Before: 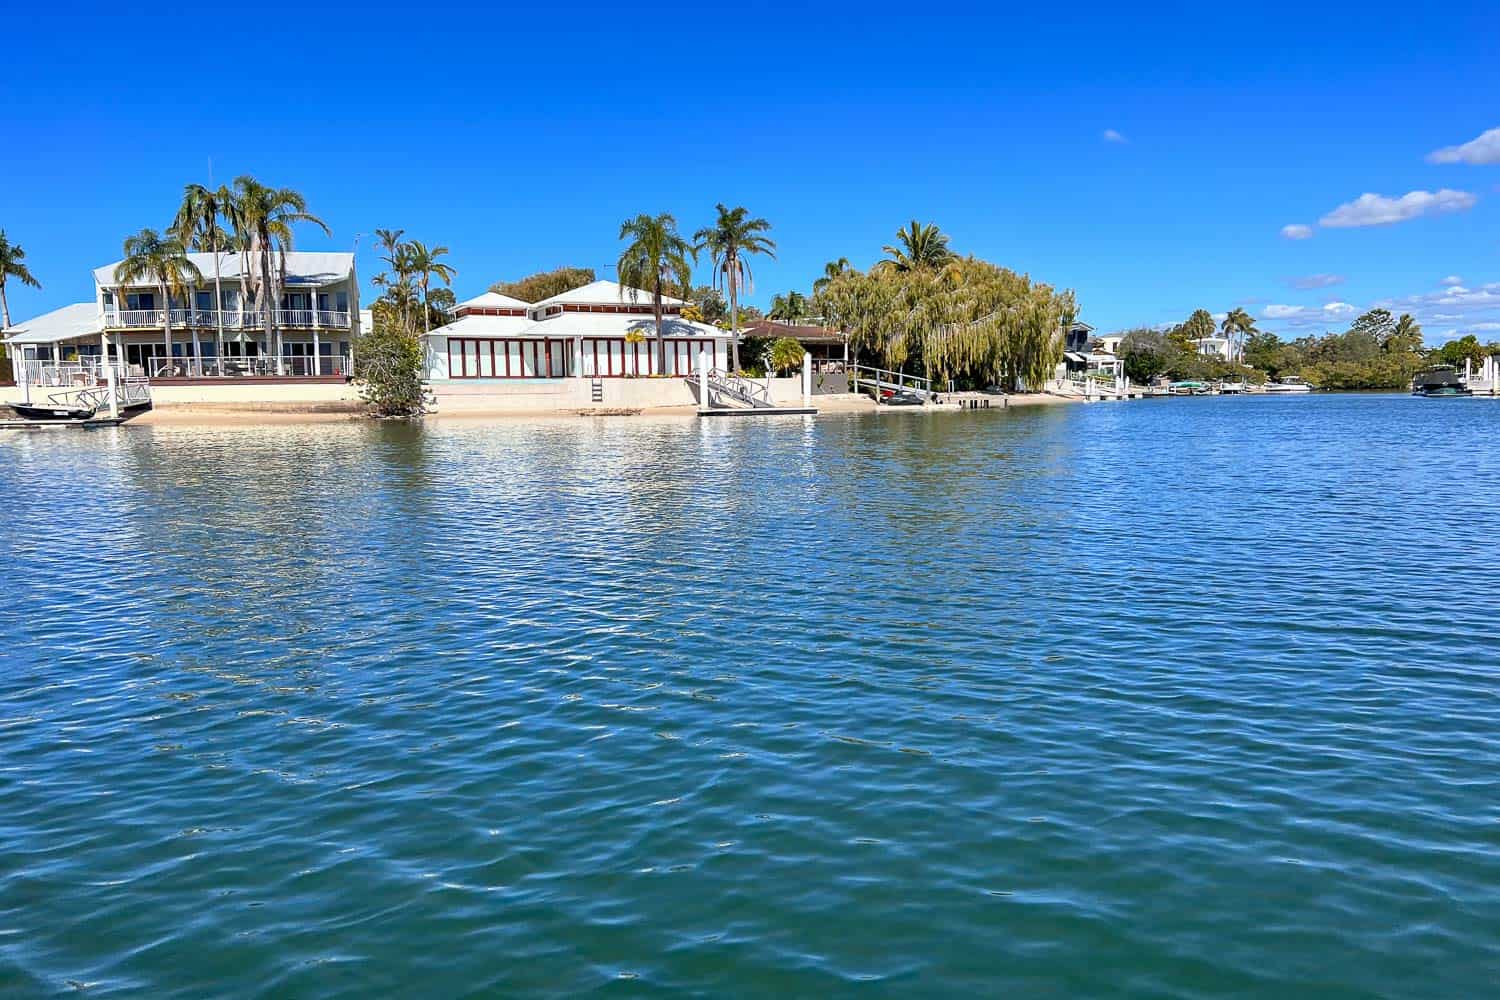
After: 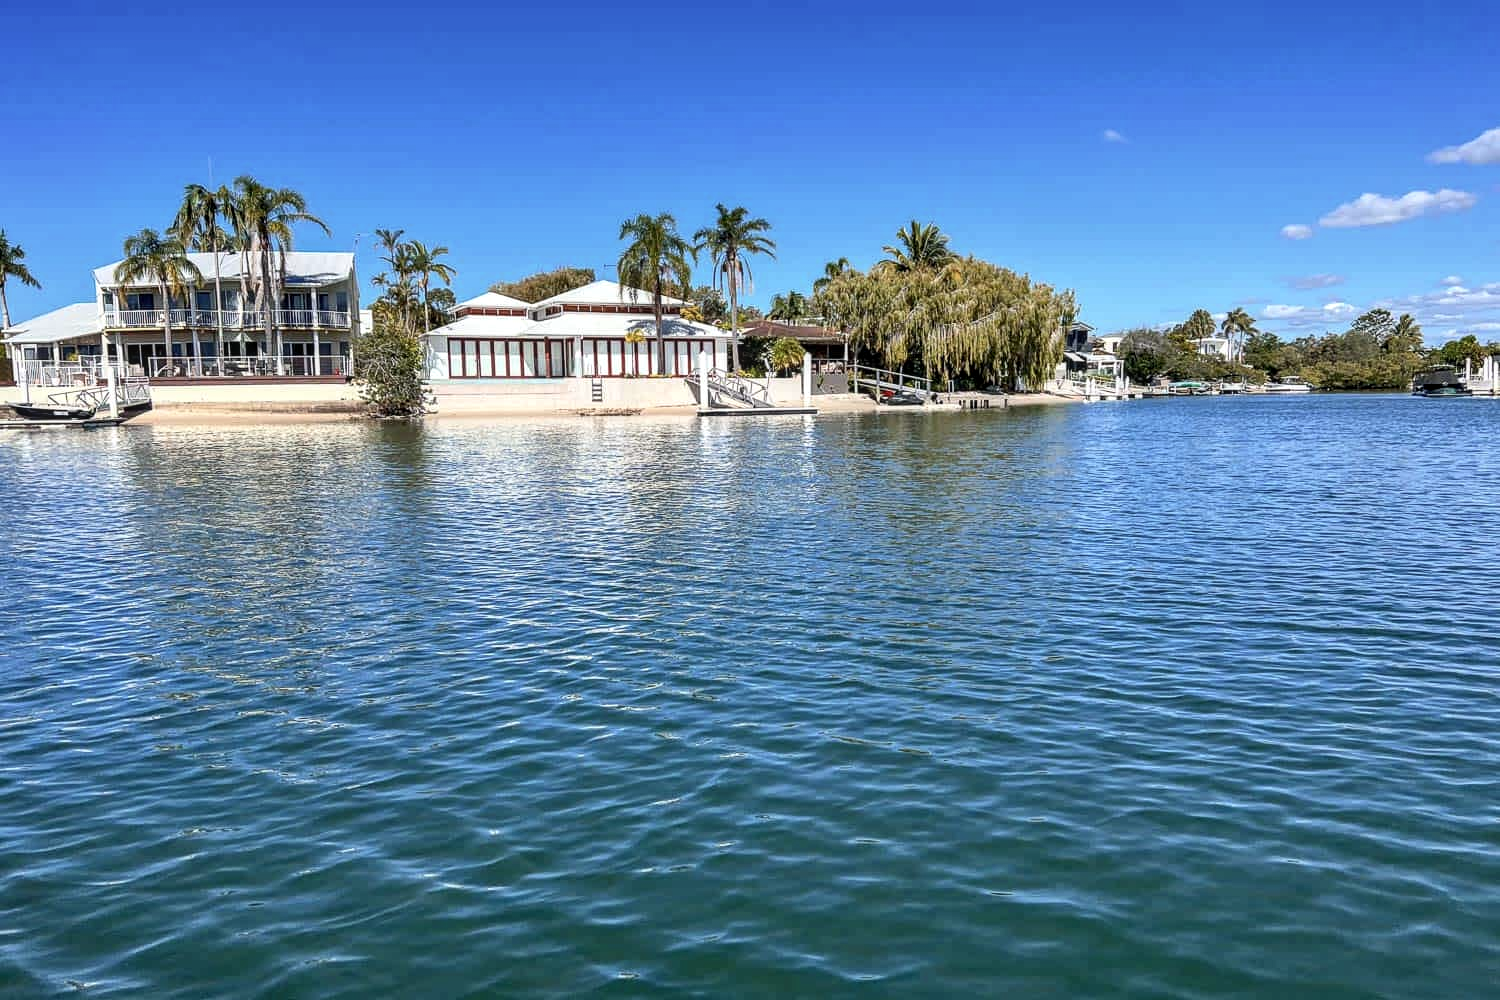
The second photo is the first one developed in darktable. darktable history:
local contrast: on, module defaults
contrast brightness saturation: contrast 0.112, saturation -0.167
